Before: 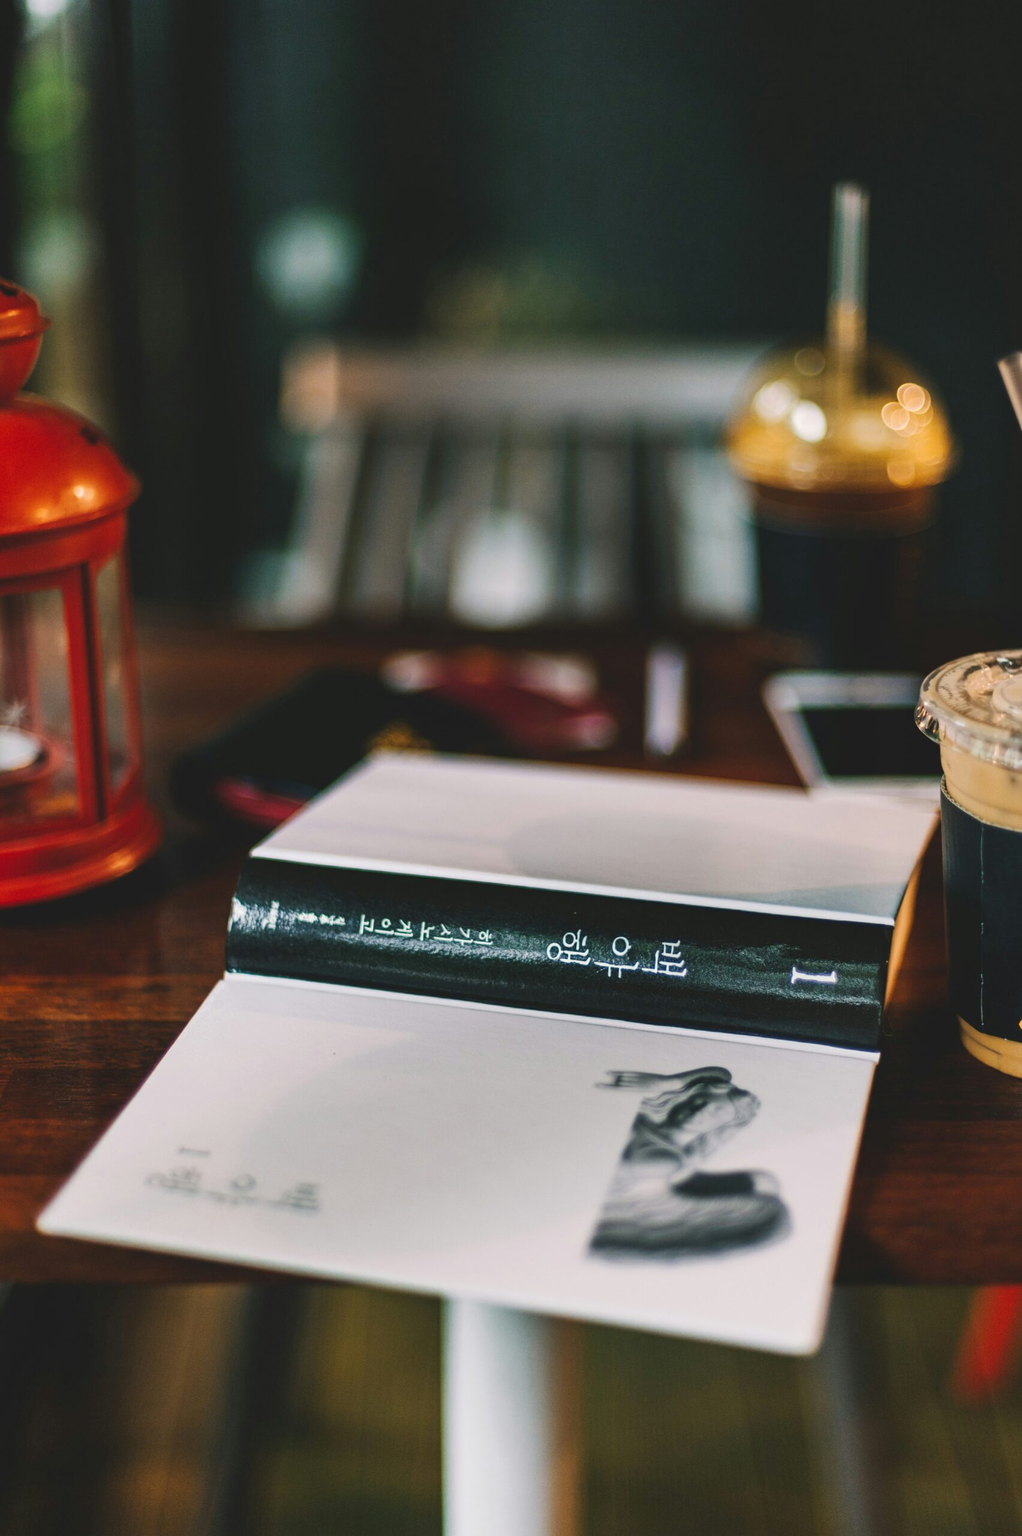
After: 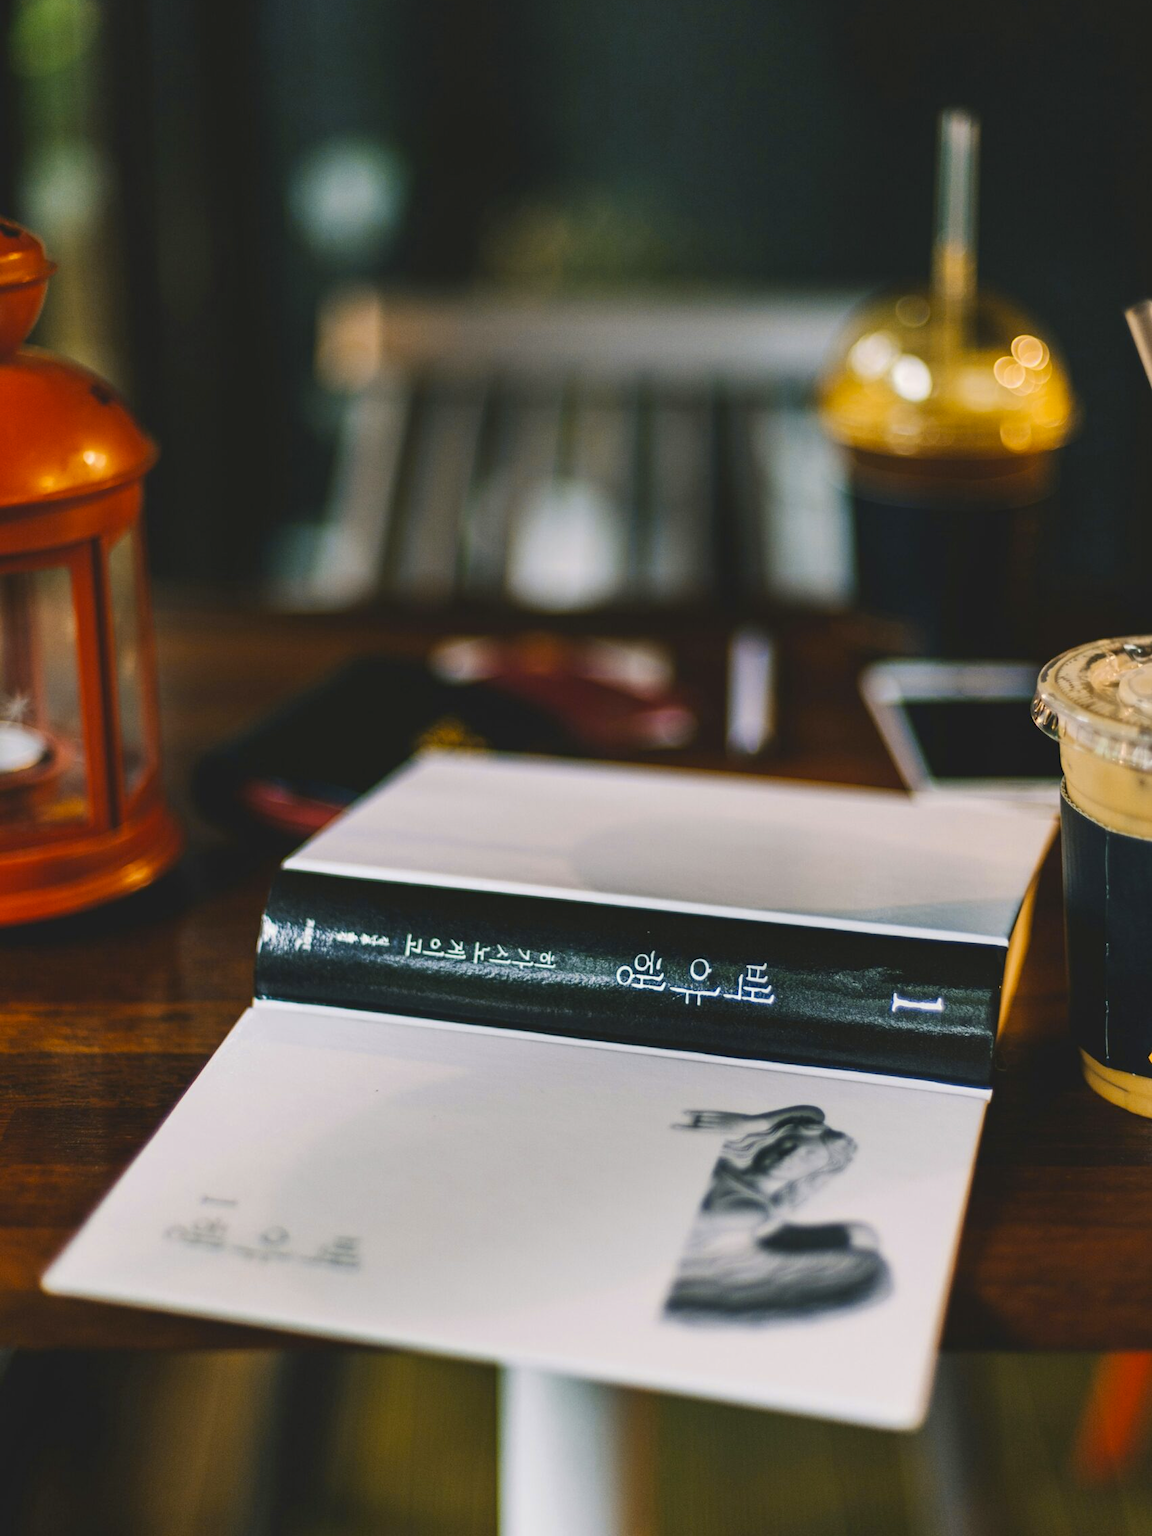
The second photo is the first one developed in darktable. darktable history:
crop and rotate: top 5.609%, bottom 5.609%
color contrast: green-magenta contrast 0.85, blue-yellow contrast 1.25, unbound 0
